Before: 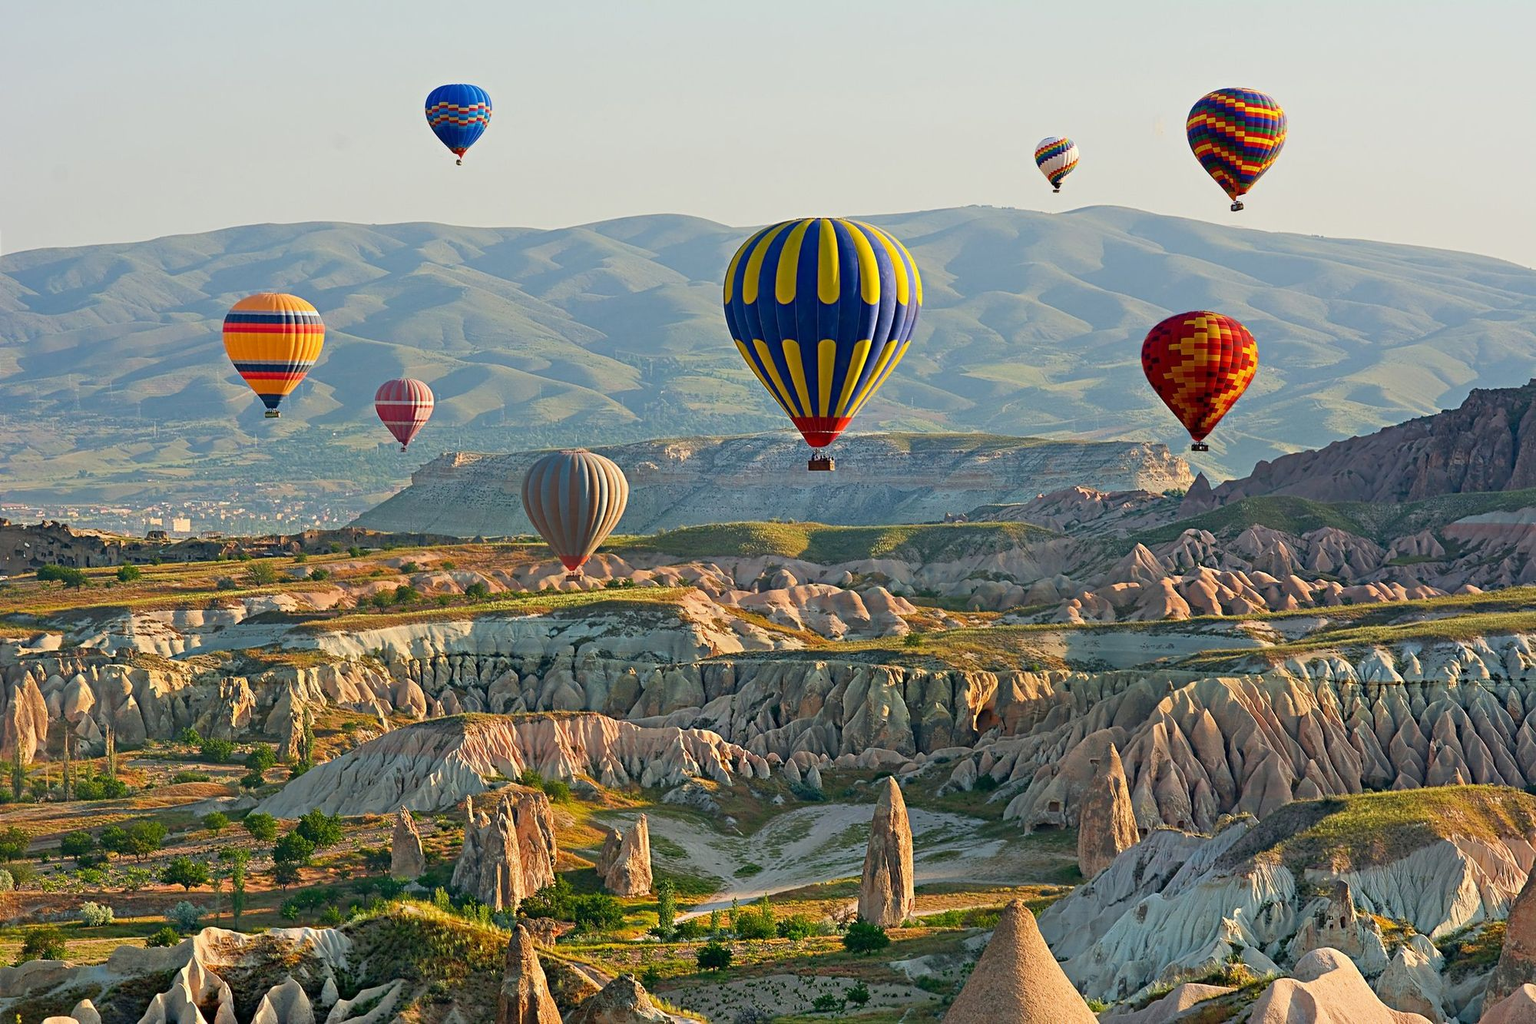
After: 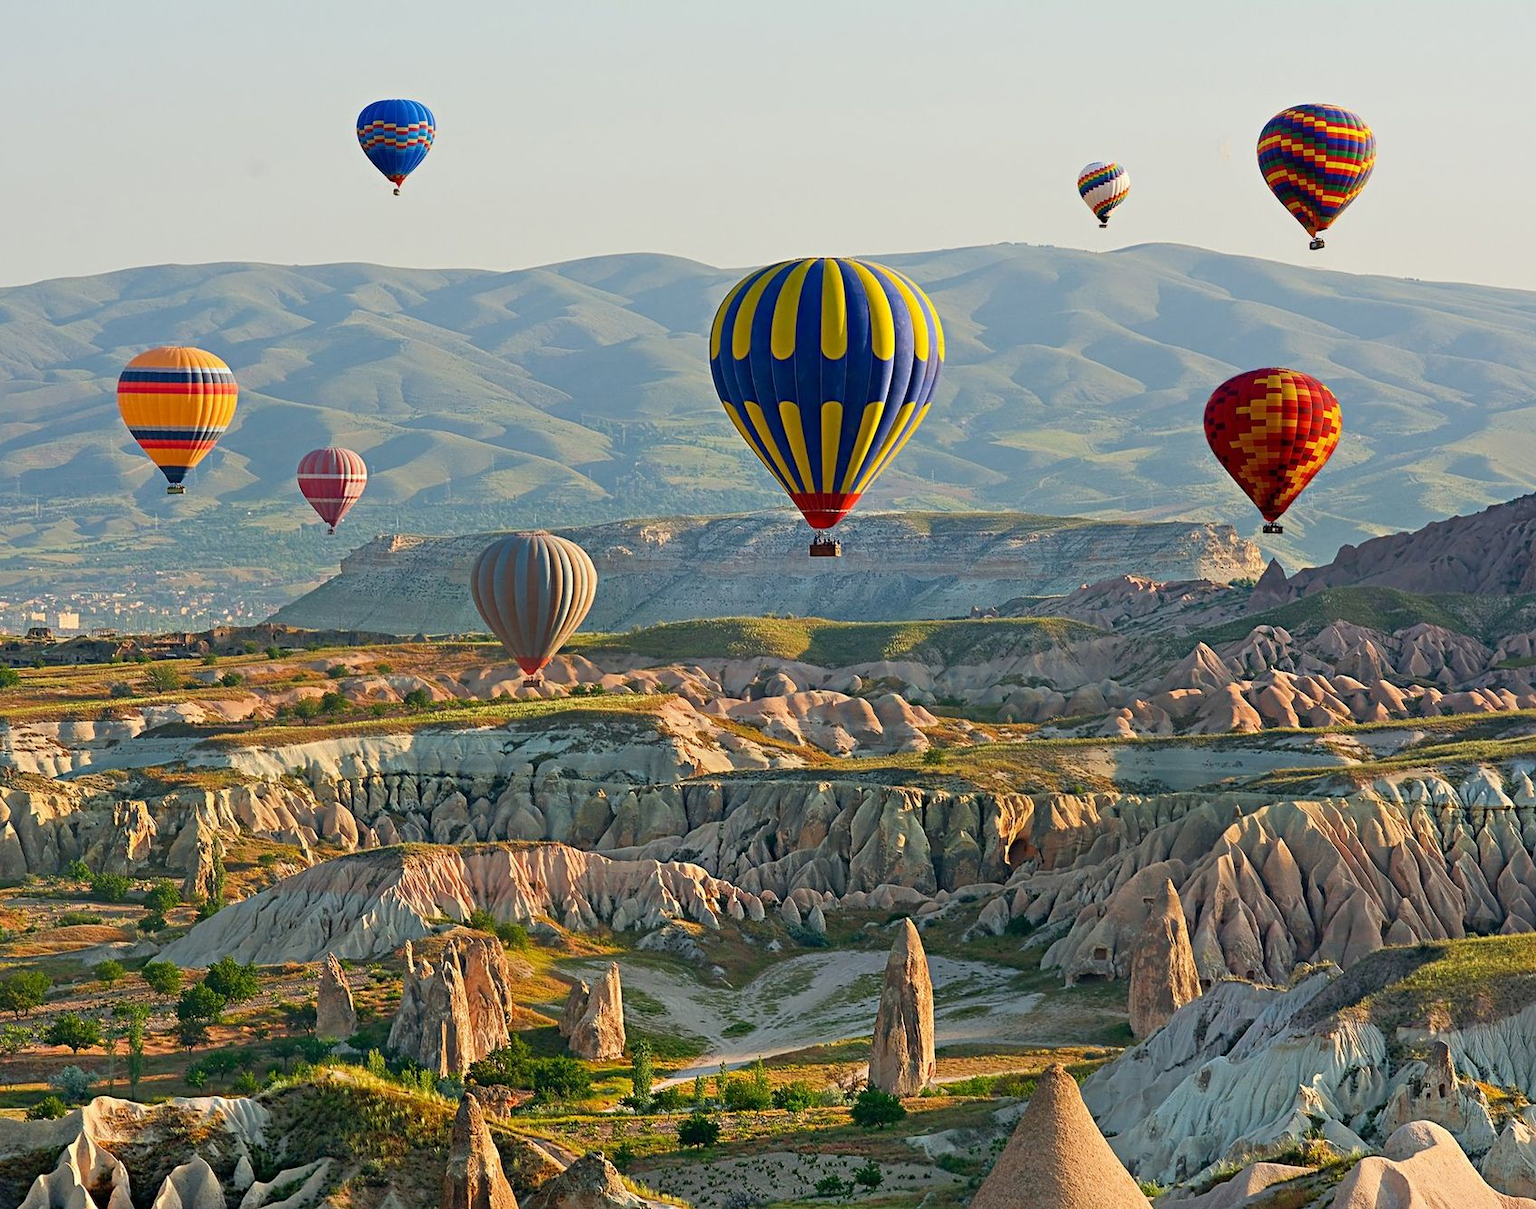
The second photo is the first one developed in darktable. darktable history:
crop: left 8.071%, right 7.367%
